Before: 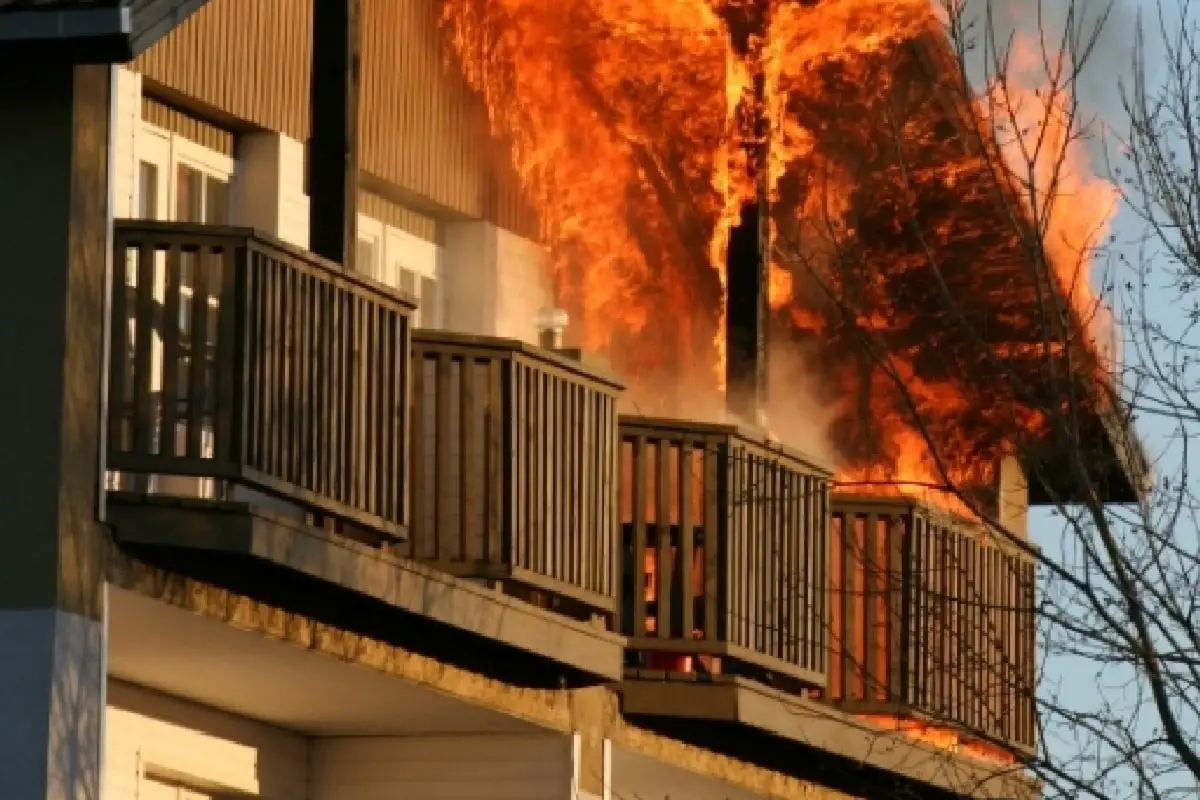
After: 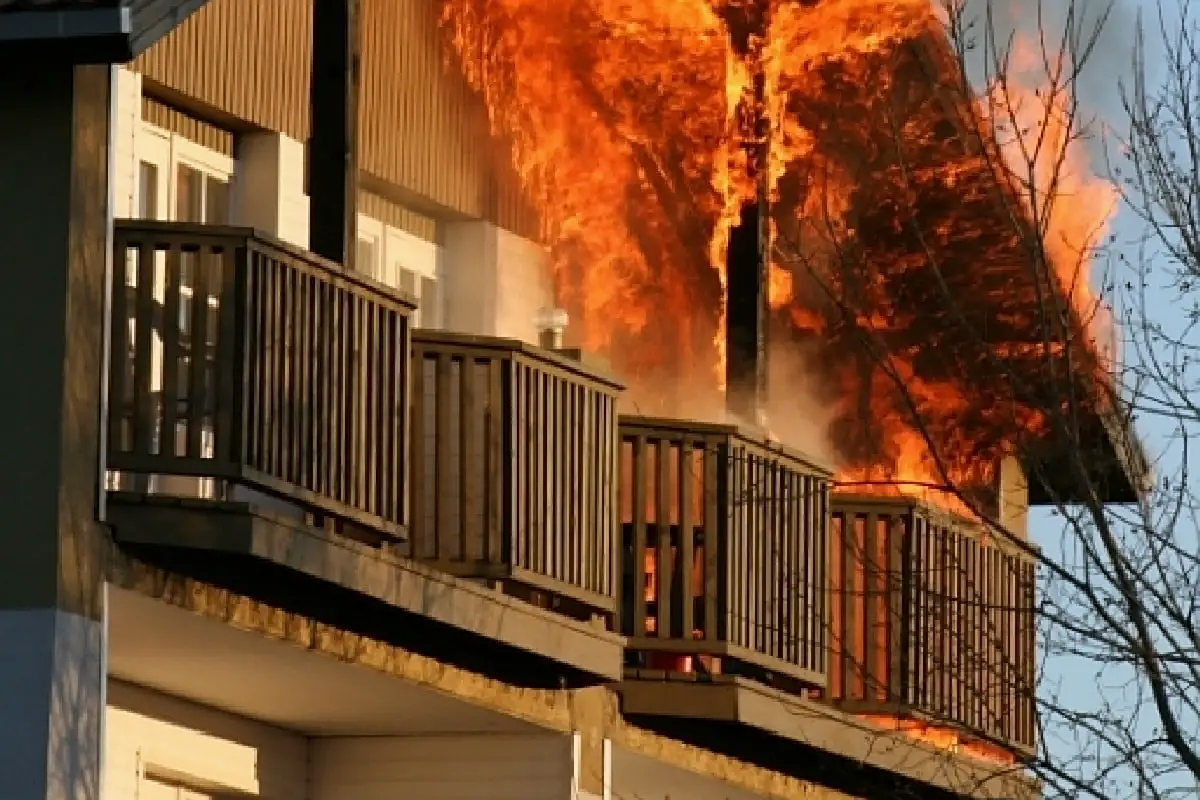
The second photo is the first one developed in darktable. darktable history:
sharpen: on, module defaults
white balance: red 0.98, blue 1.034
